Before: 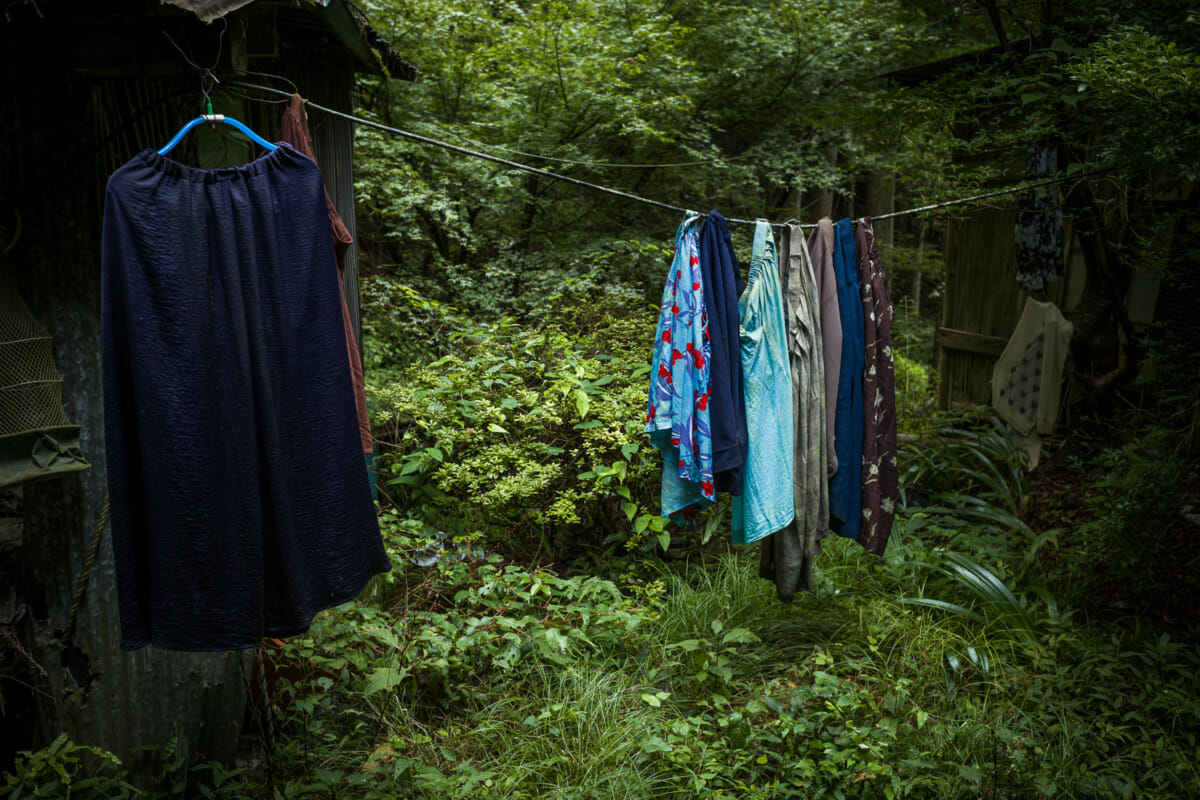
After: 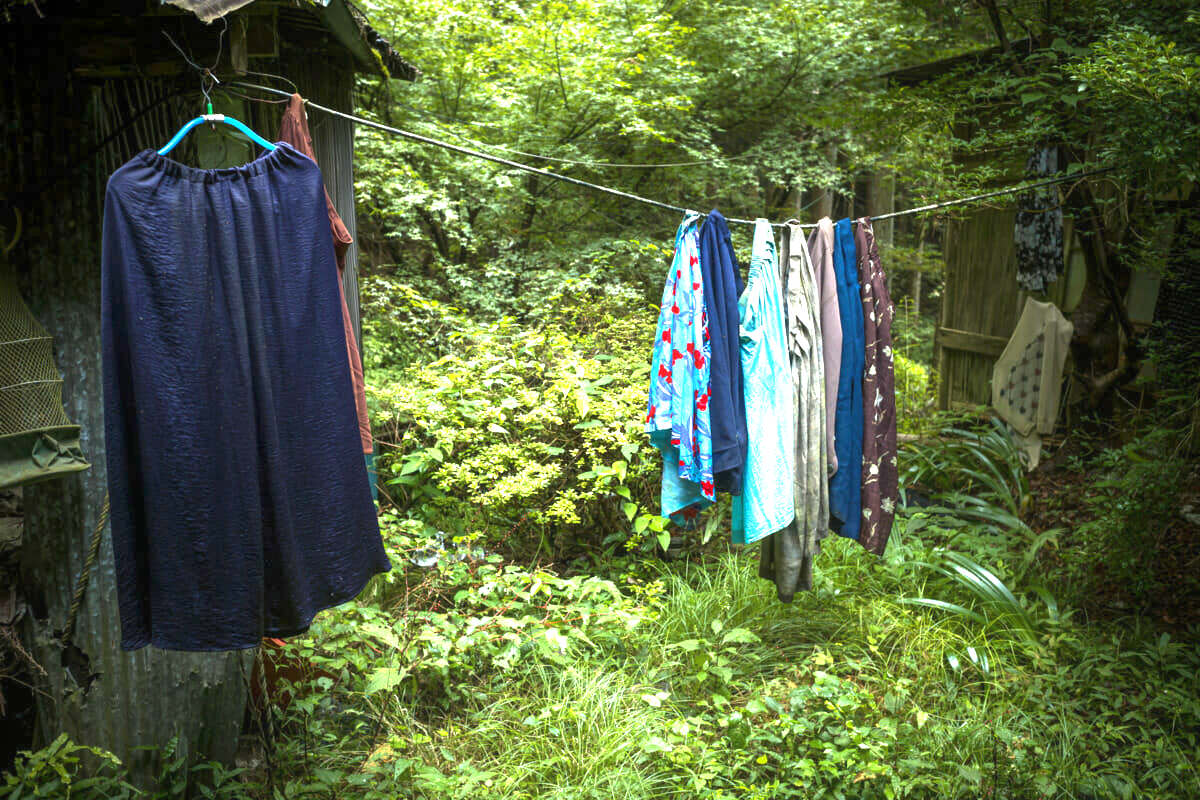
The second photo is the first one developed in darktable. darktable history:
contrast equalizer: octaves 7, y [[0.6 ×6], [0.55 ×6], [0 ×6], [0 ×6], [0 ×6]], mix -0.36
white balance: emerald 1
exposure: exposure 2.207 EV, compensate highlight preservation false
